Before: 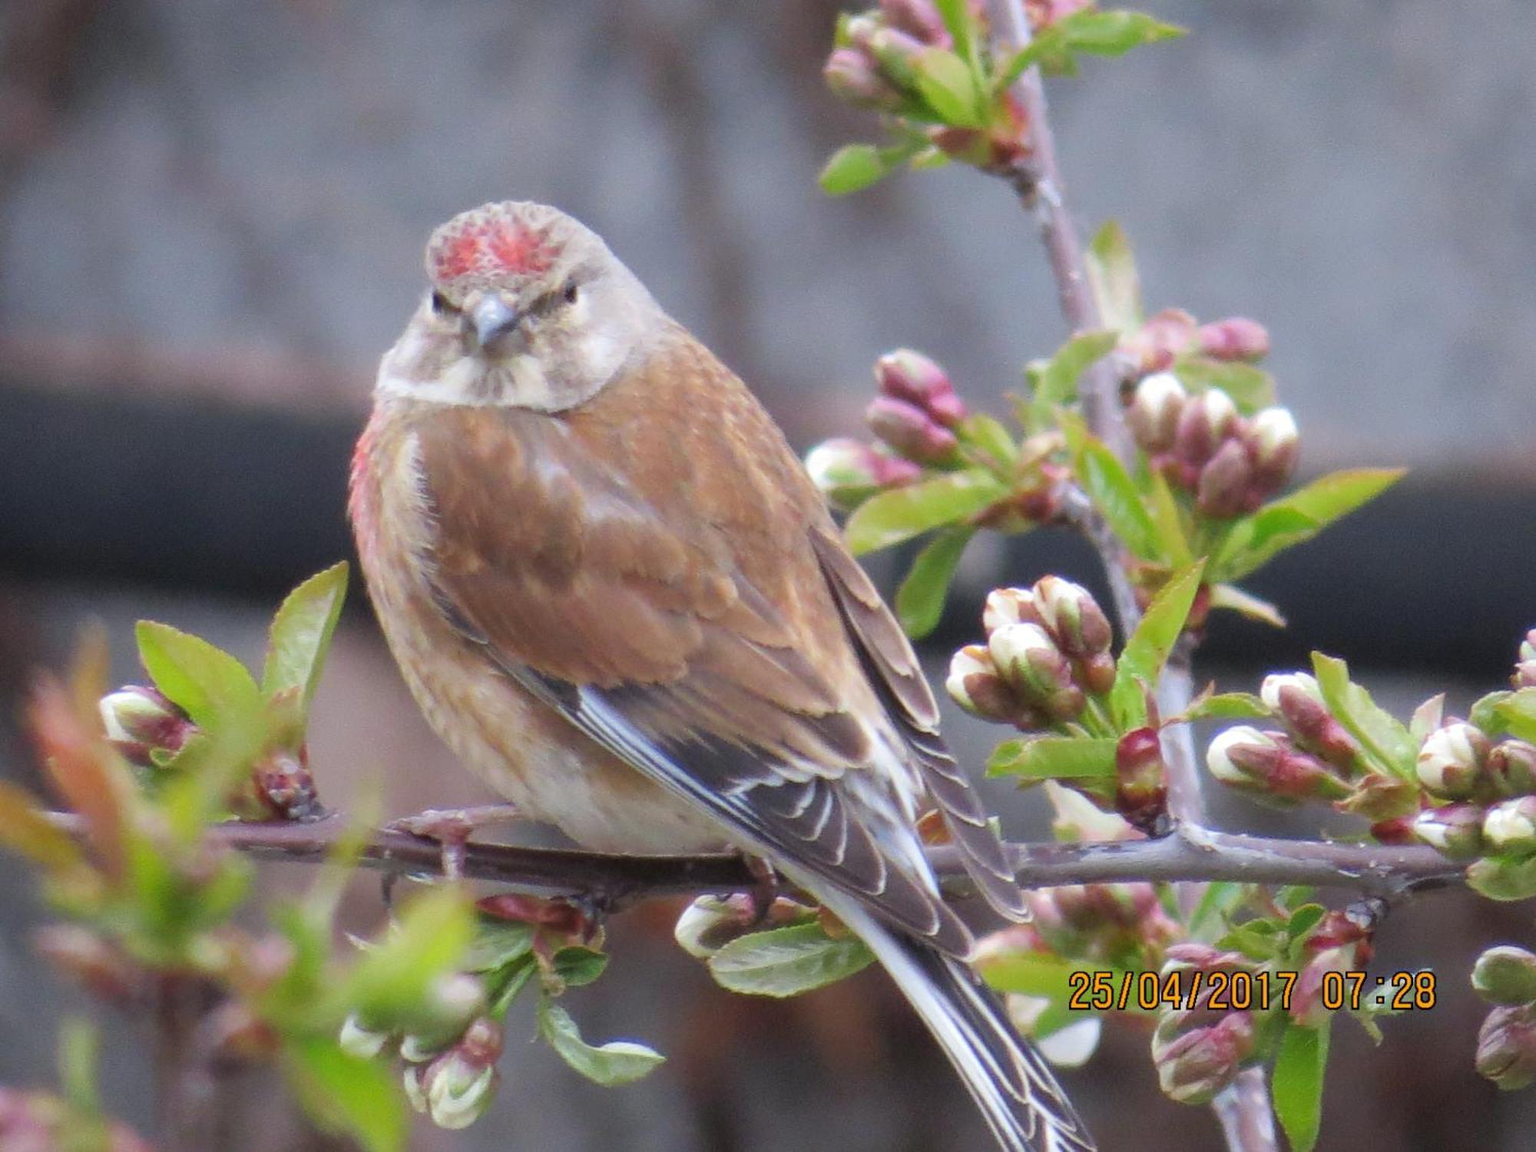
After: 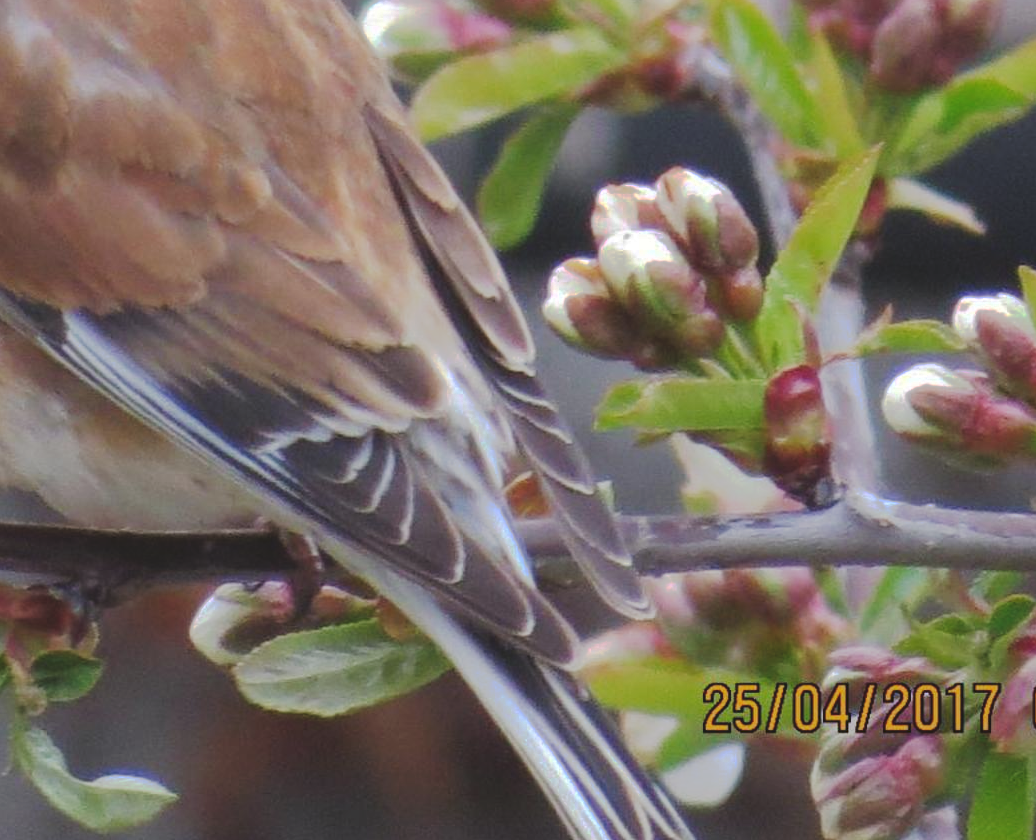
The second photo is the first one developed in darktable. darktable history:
crop: left 34.479%, top 38.822%, right 13.718%, bottom 5.172%
tone curve: curves: ch0 [(0, 0) (0.003, 0.098) (0.011, 0.099) (0.025, 0.103) (0.044, 0.114) (0.069, 0.13) (0.1, 0.142) (0.136, 0.161) (0.177, 0.189) (0.224, 0.224) (0.277, 0.266) (0.335, 0.32) (0.399, 0.38) (0.468, 0.45) (0.543, 0.522) (0.623, 0.598) (0.709, 0.669) (0.801, 0.731) (0.898, 0.786) (1, 1)], preserve colors none
